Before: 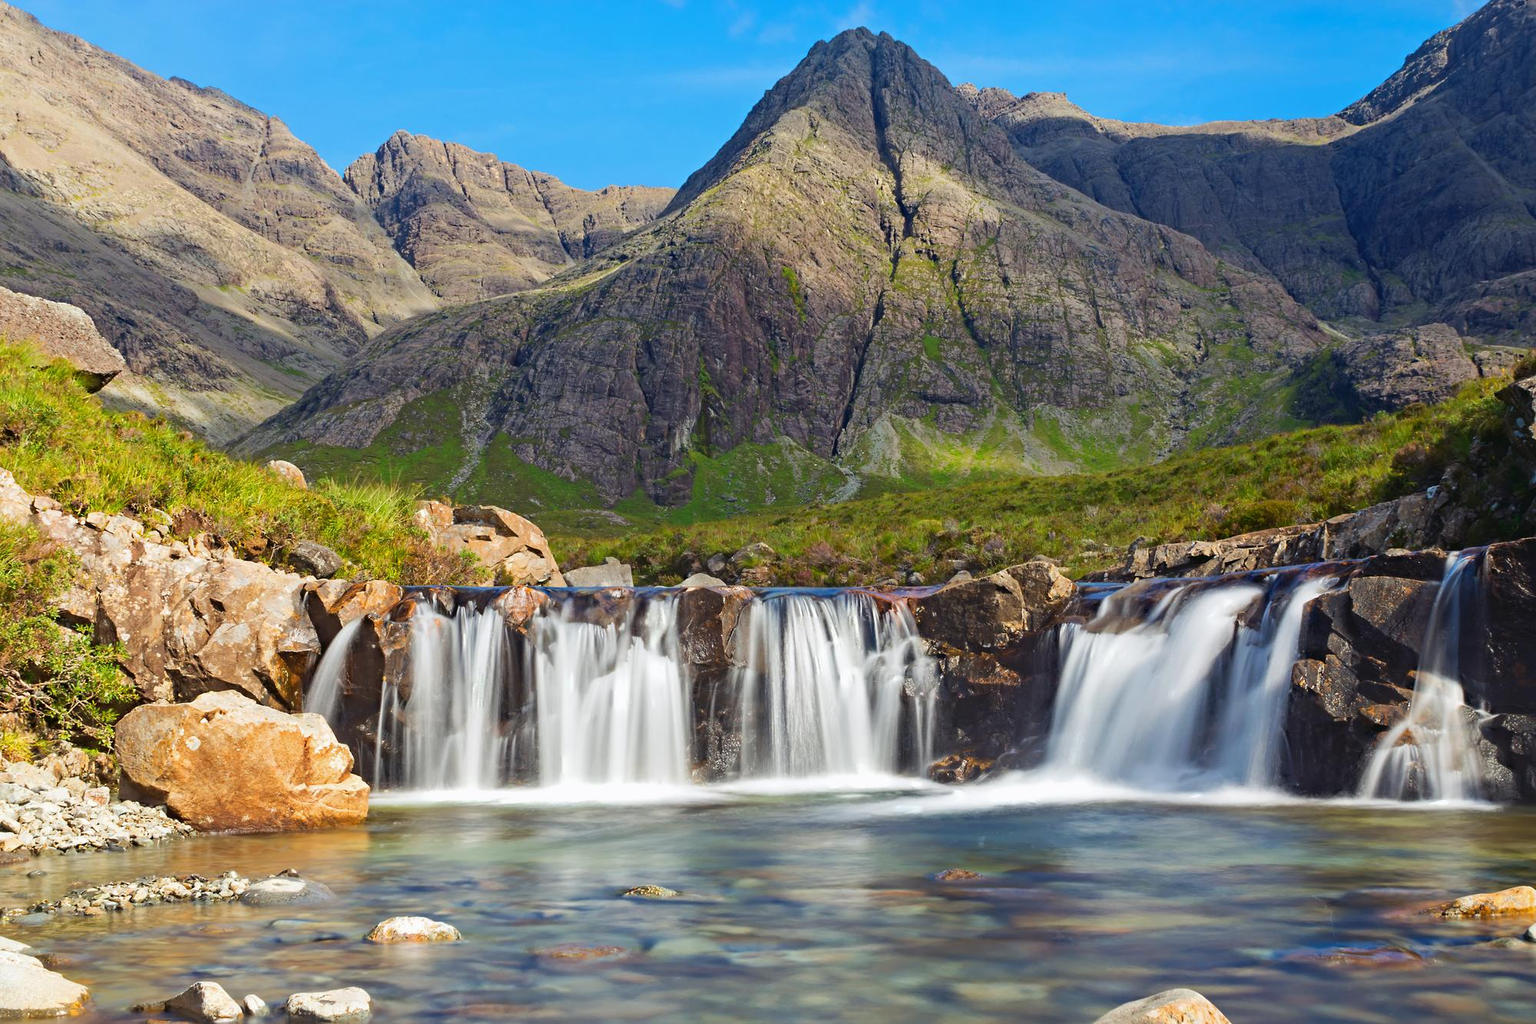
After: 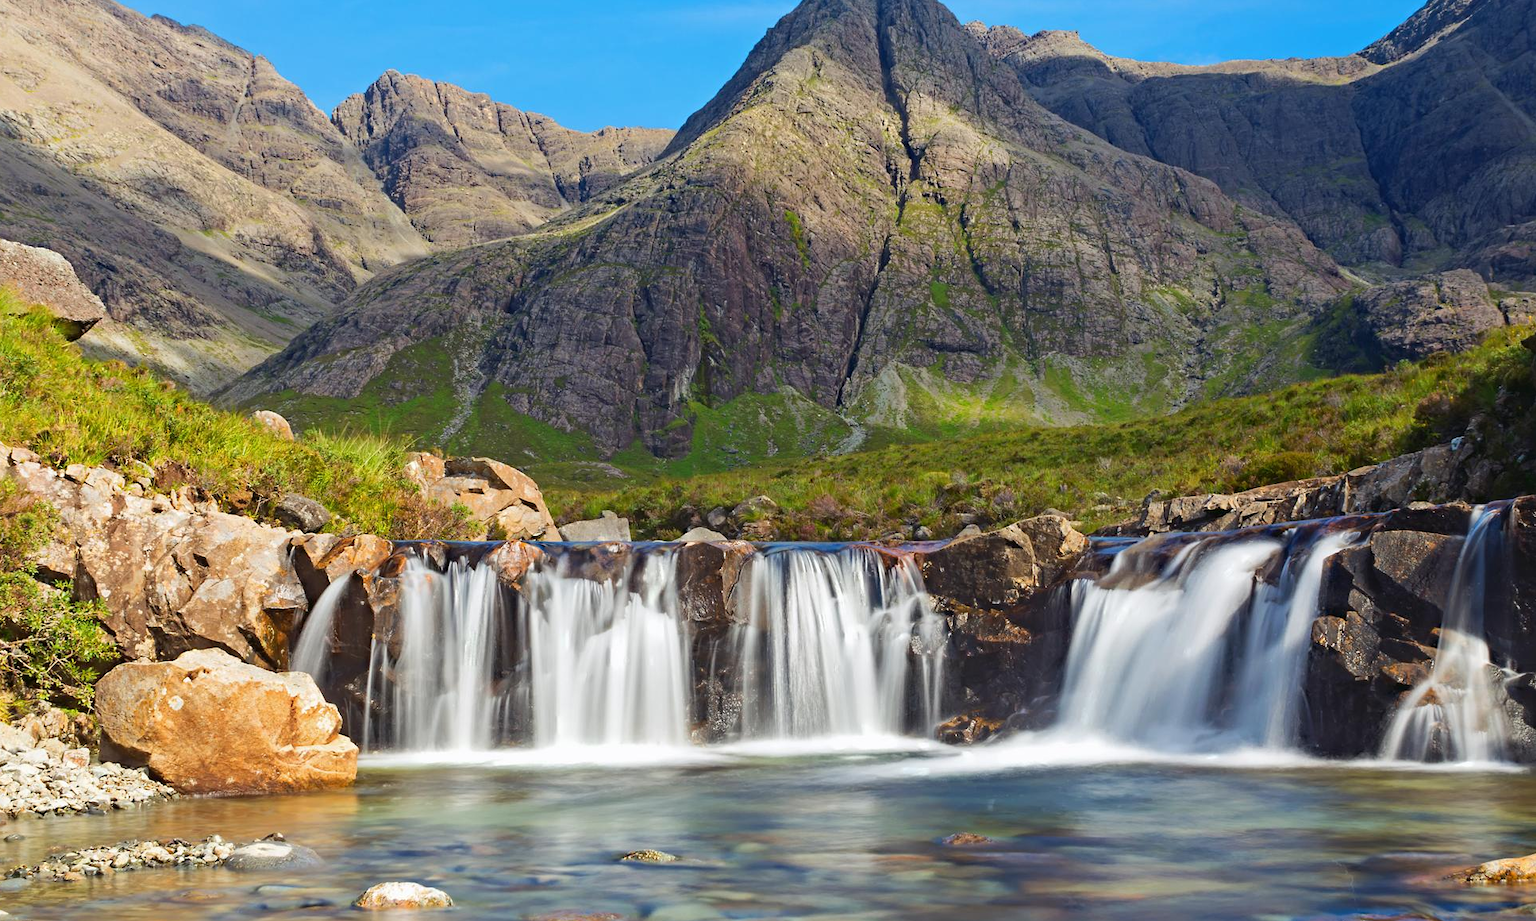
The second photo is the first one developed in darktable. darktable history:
crop: left 1.505%, top 6.182%, right 1.711%, bottom 6.651%
local contrast: mode bilateral grid, contrast 19, coarseness 49, detail 103%, midtone range 0.2
